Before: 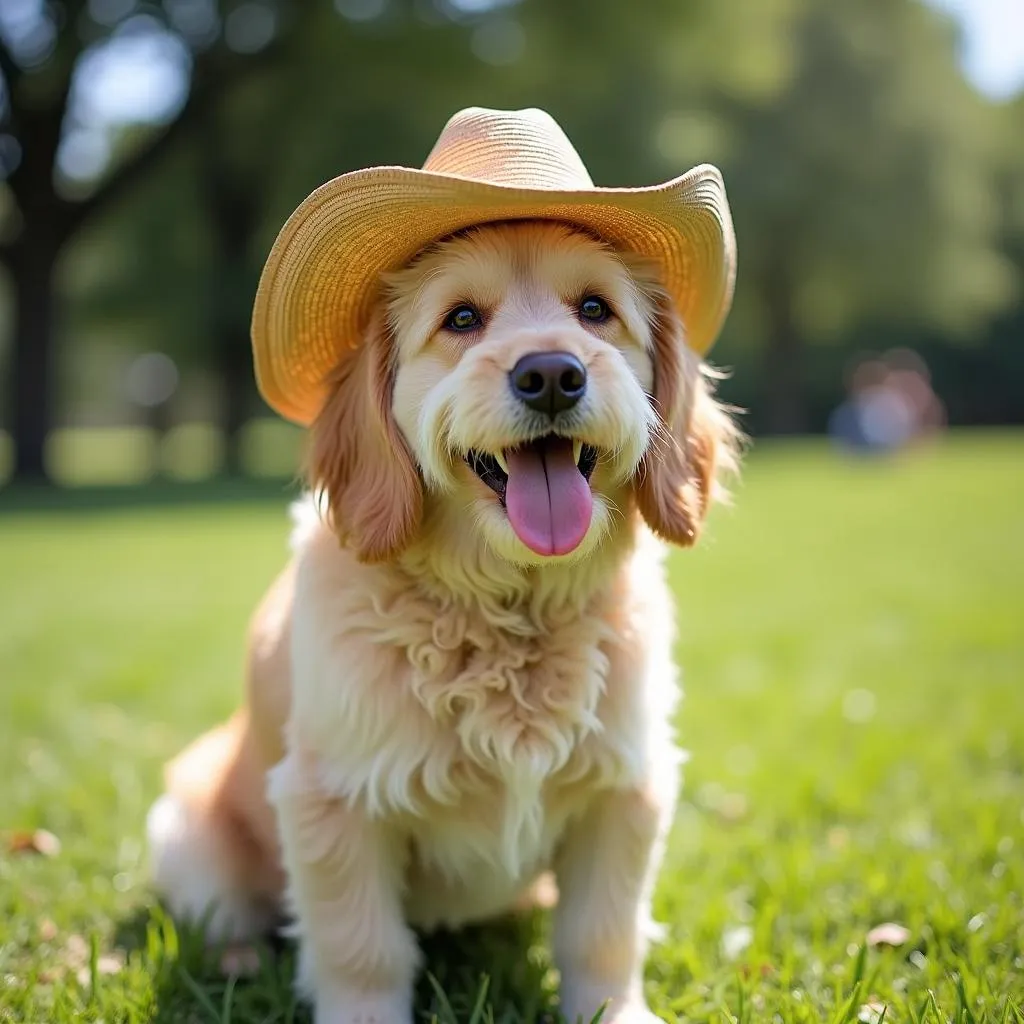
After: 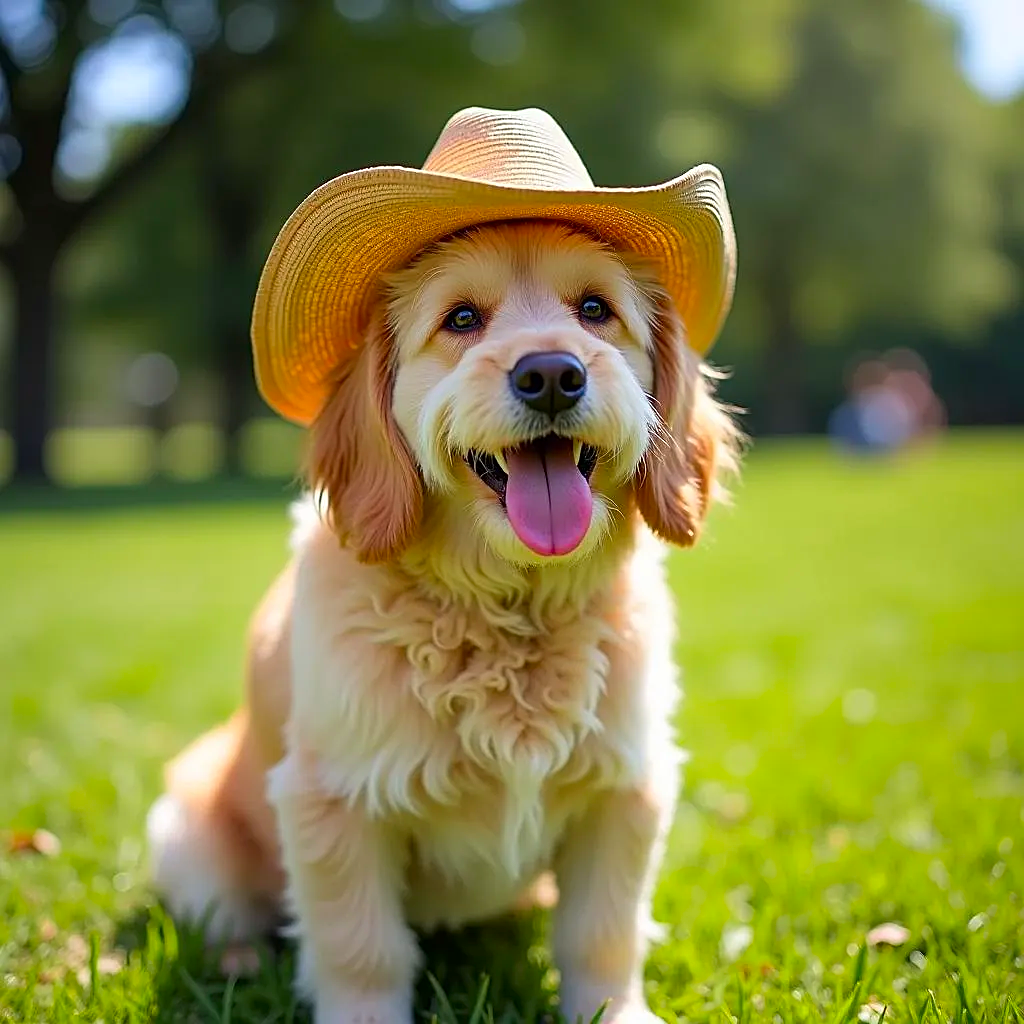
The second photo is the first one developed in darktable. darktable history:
sharpen: on, module defaults
contrast brightness saturation: brightness -0.02, saturation 0.35
